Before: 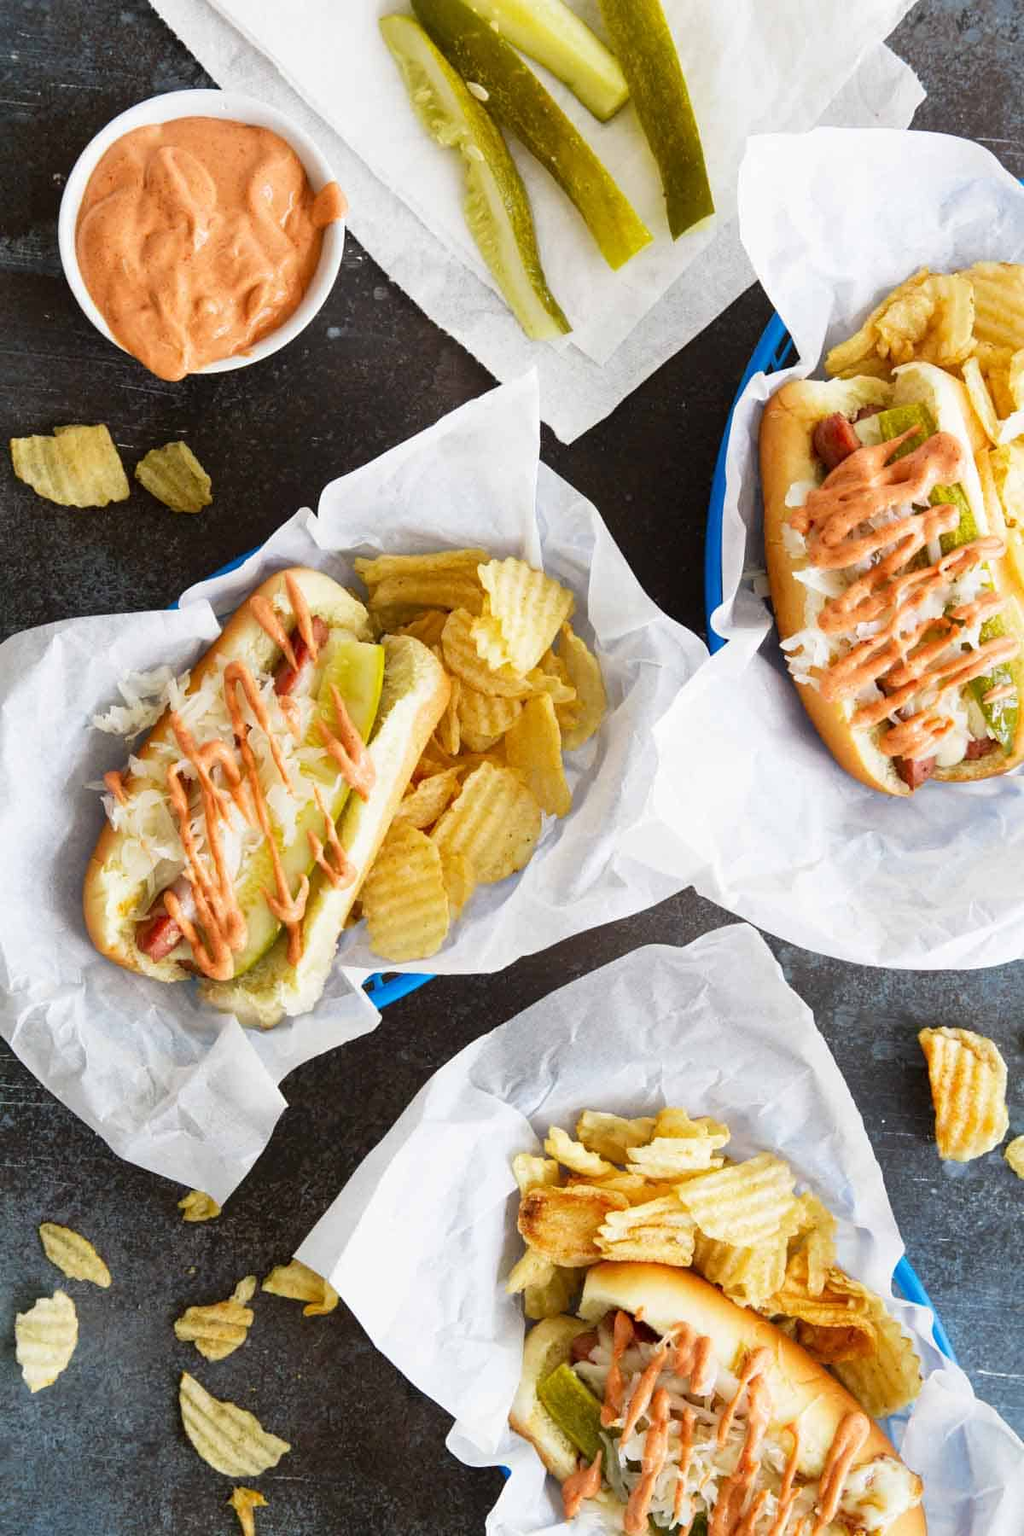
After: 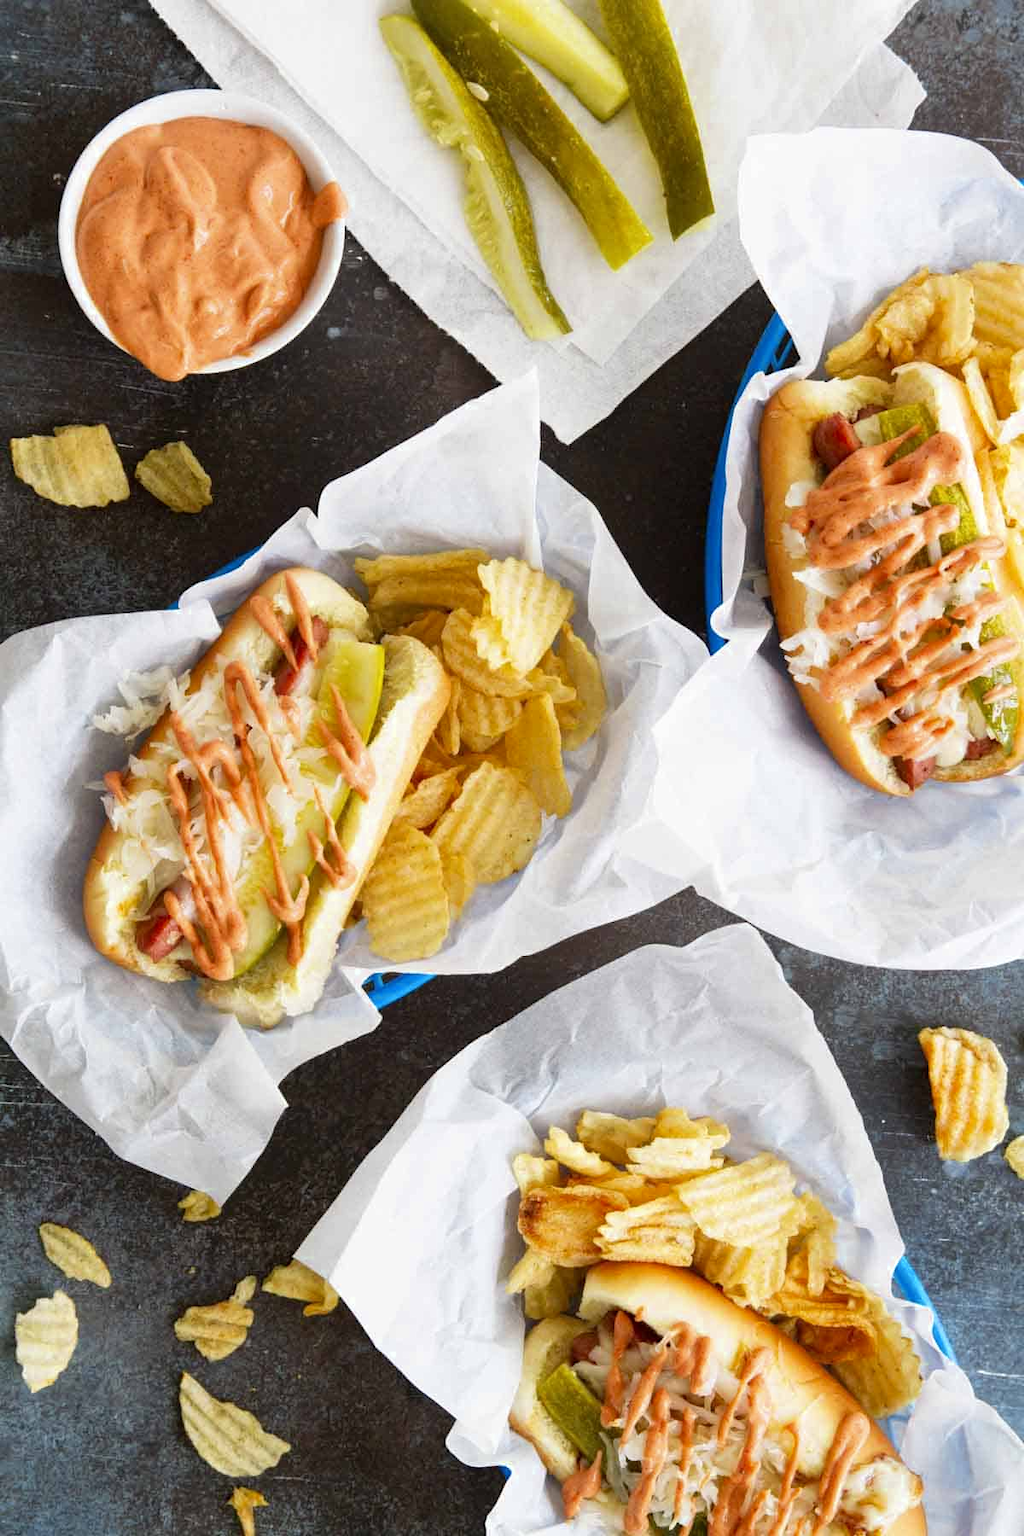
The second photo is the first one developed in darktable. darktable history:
color zones: curves: ch0 [(0.25, 0.5) (0.463, 0.627) (0.484, 0.637) (0.75, 0.5)], mix 101.19%
